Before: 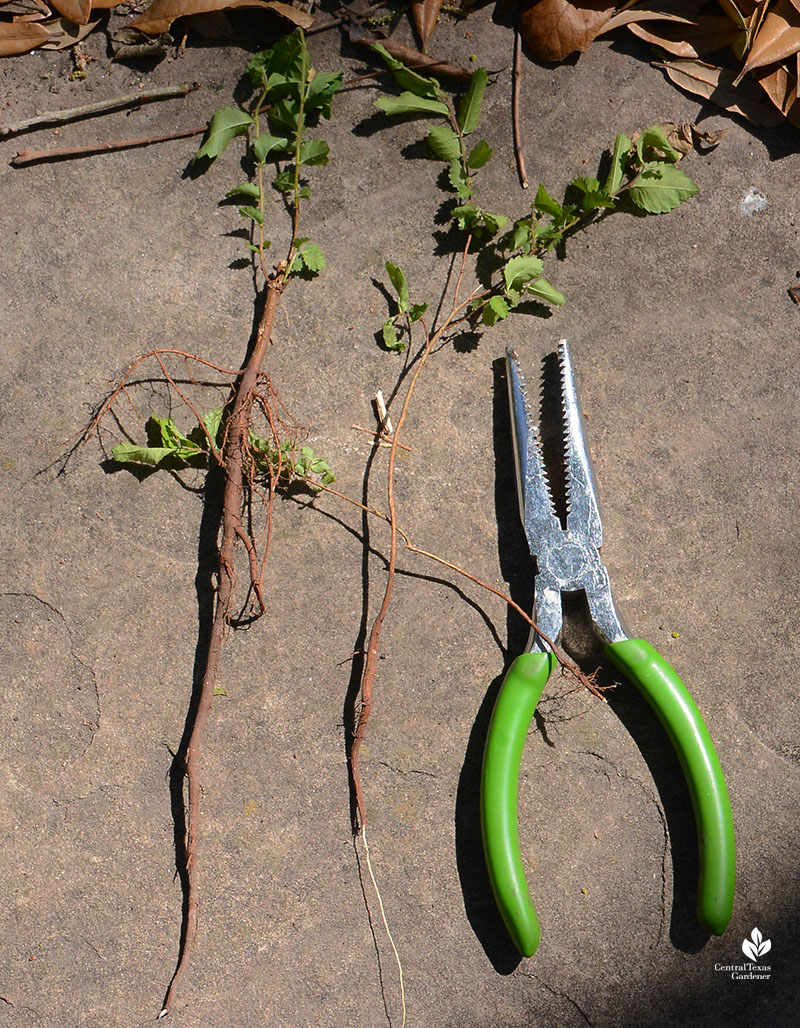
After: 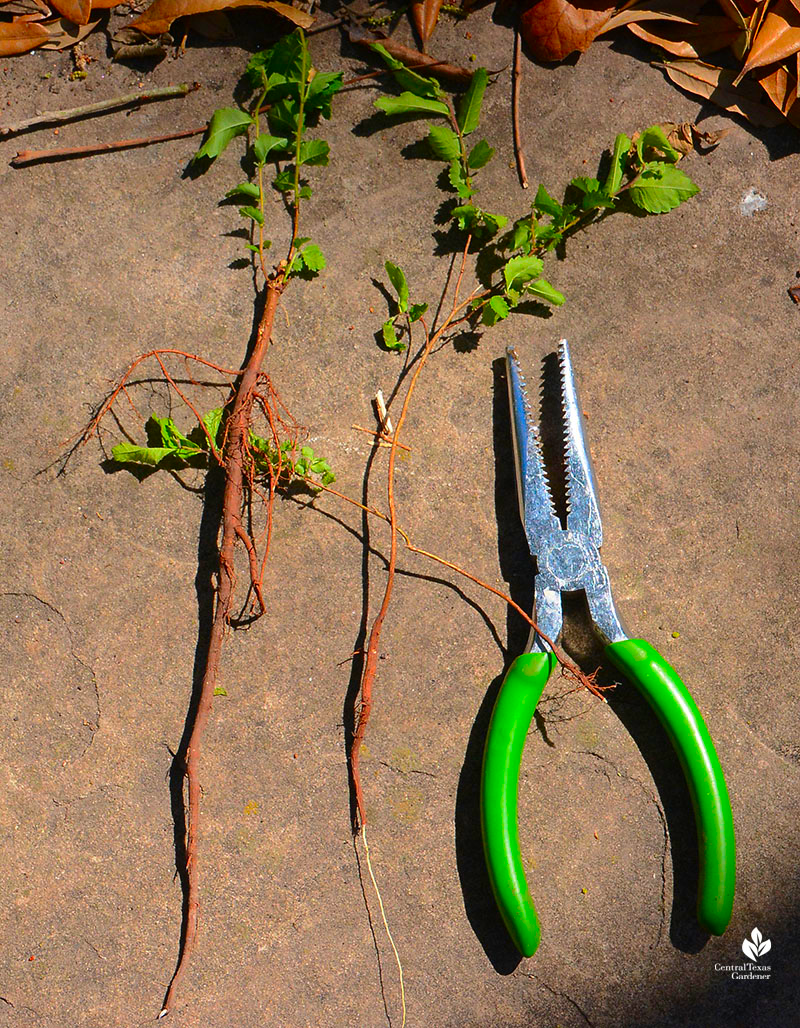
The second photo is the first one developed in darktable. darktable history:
color correction: highlights b* -0.037, saturation 1.86
